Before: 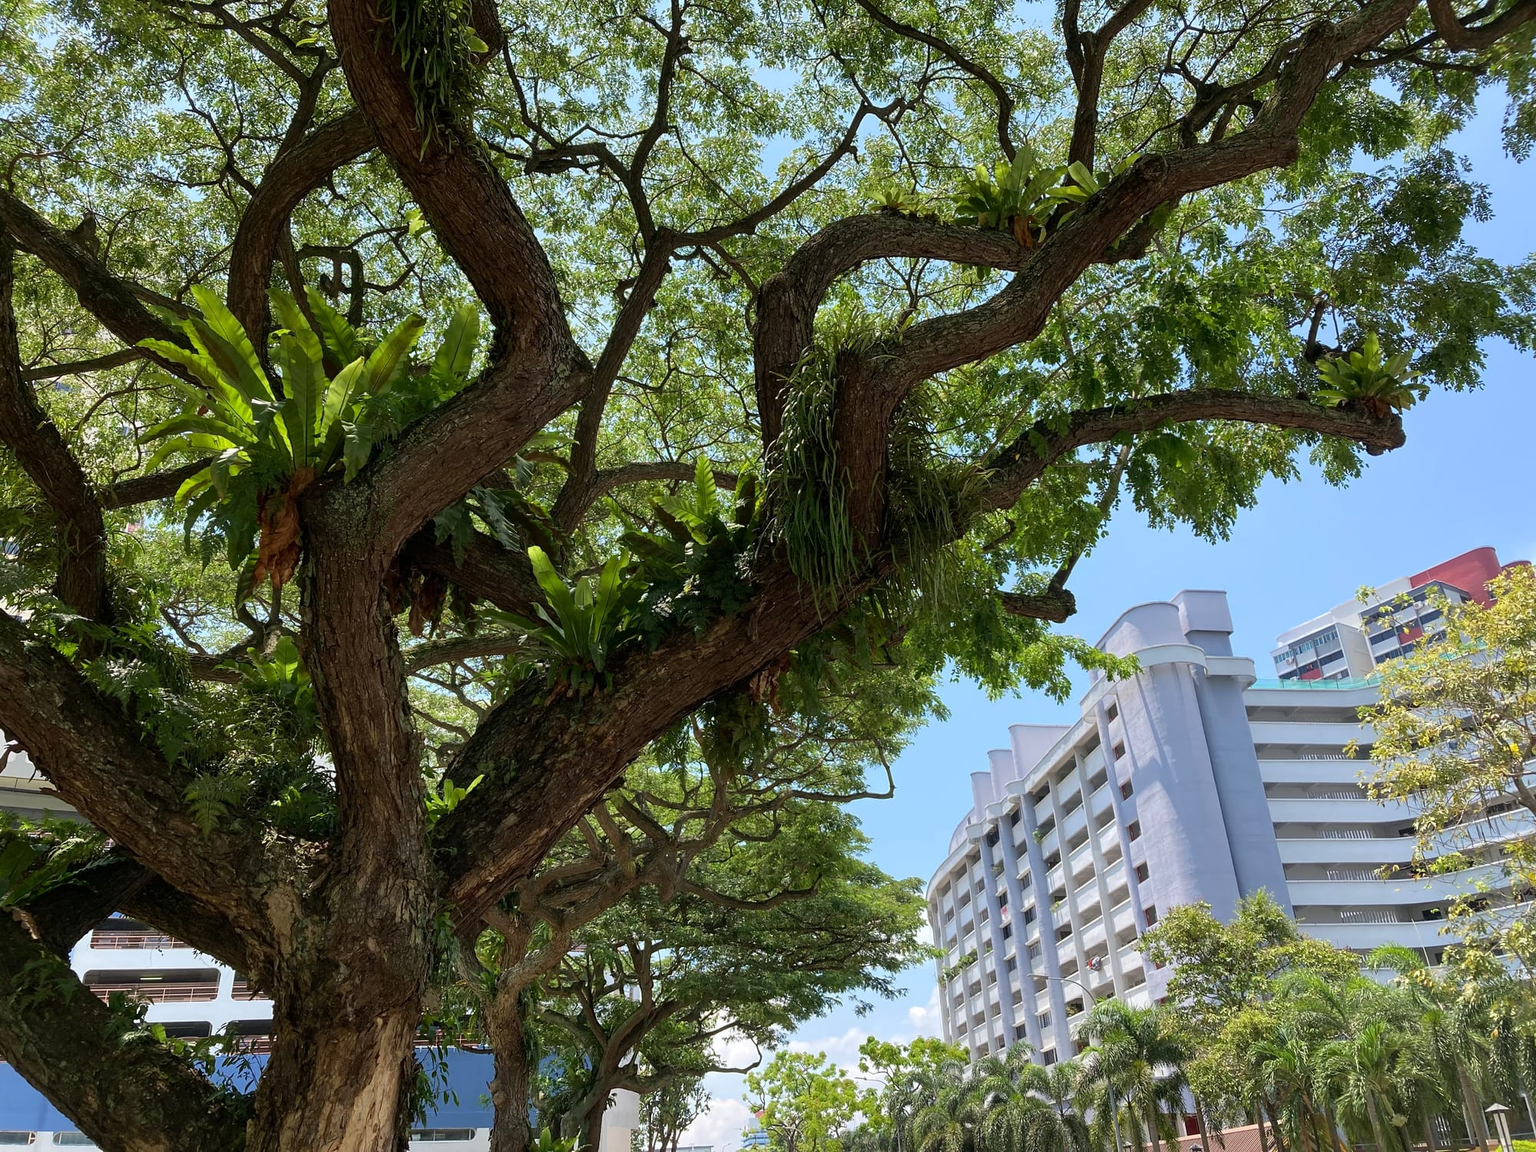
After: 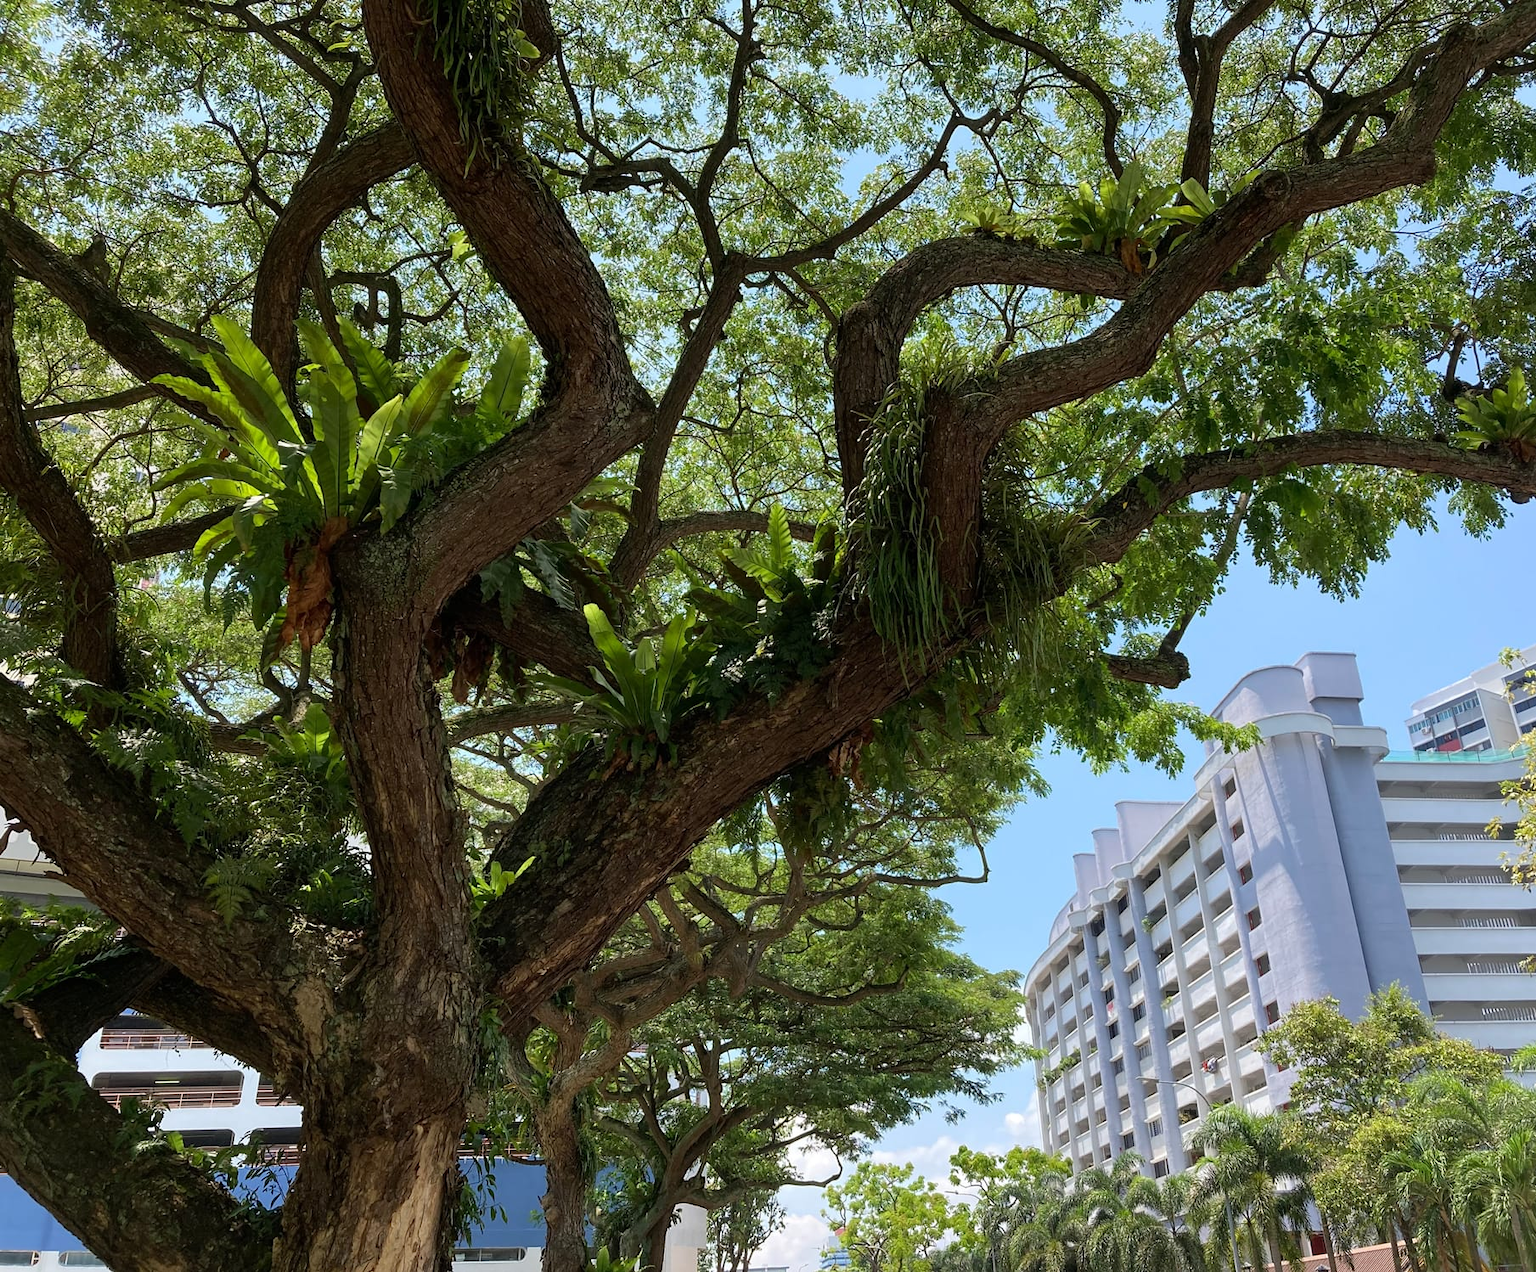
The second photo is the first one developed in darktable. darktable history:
crop: right 9.523%, bottom 0.047%
